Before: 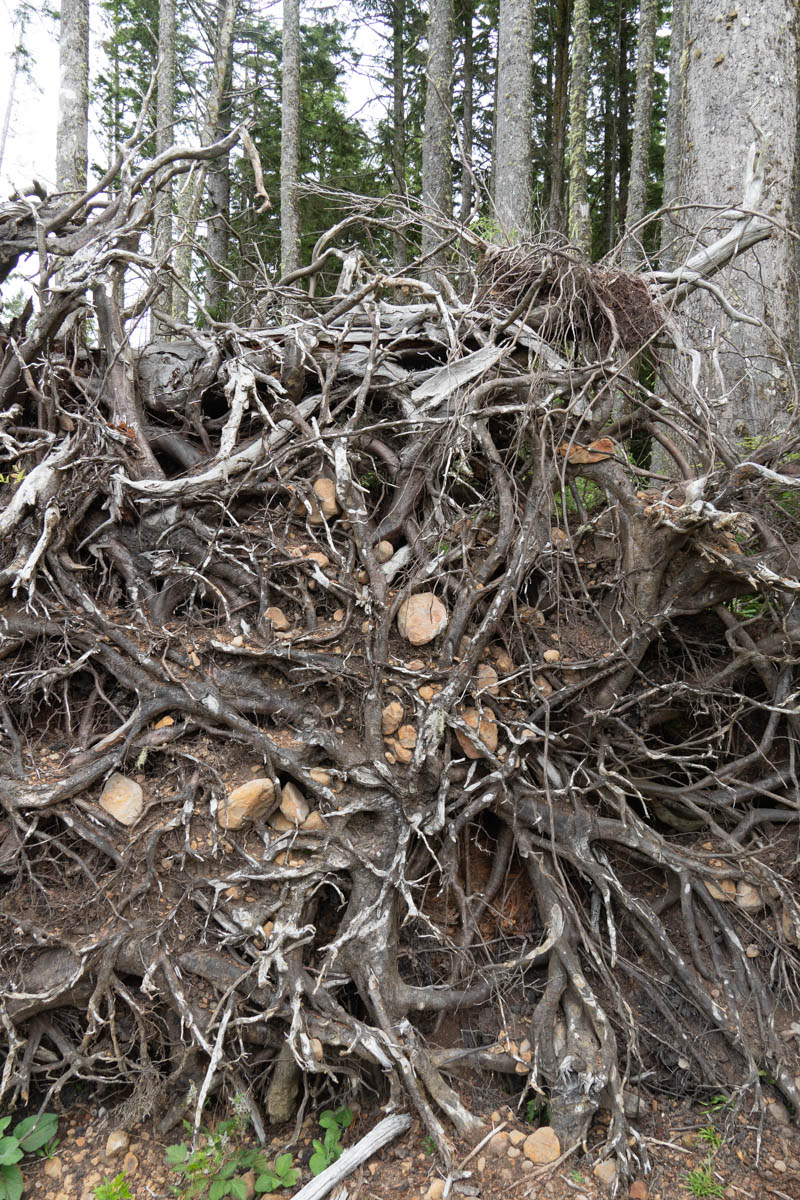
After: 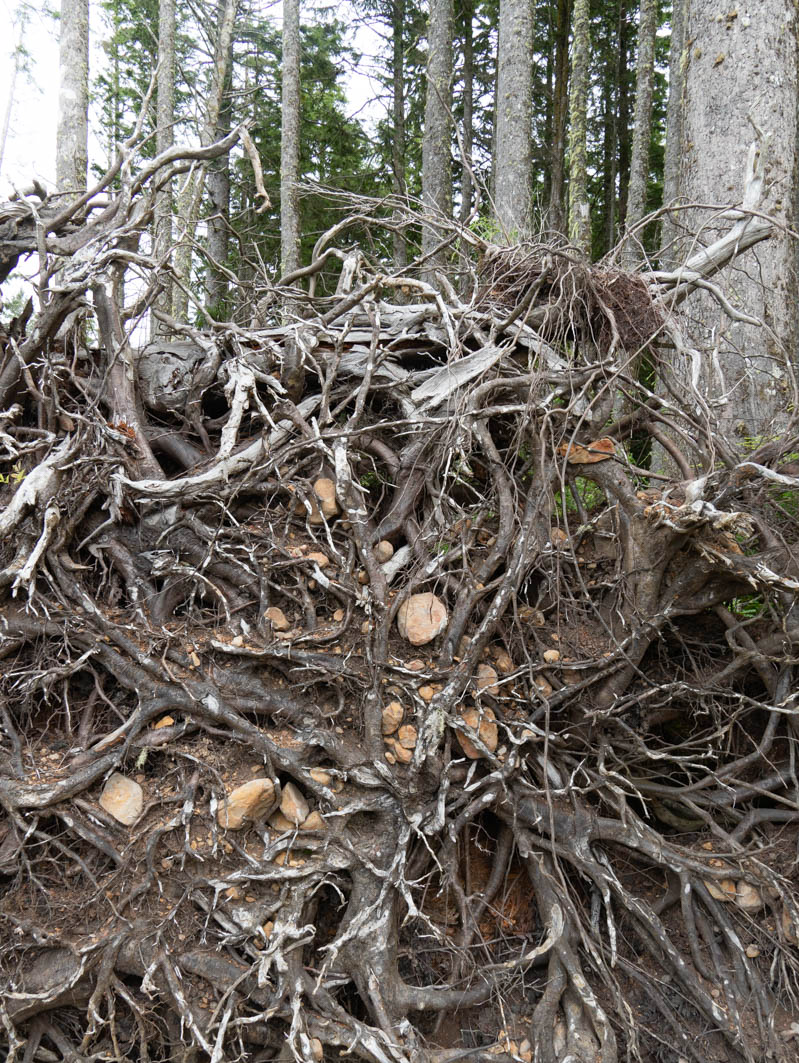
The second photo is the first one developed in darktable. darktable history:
color balance rgb: perceptual saturation grading › global saturation 1.373%, perceptual saturation grading › highlights -2.677%, perceptual saturation grading › mid-tones 3.775%, perceptual saturation grading › shadows 8.391%, global vibrance 6.874%, saturation formula JzAzBz (2021)
shadows and highlights: shadows -22.61, highlights 47.51, soften with gaussian
crop and rotate: top 0%, bottom 11.35%
